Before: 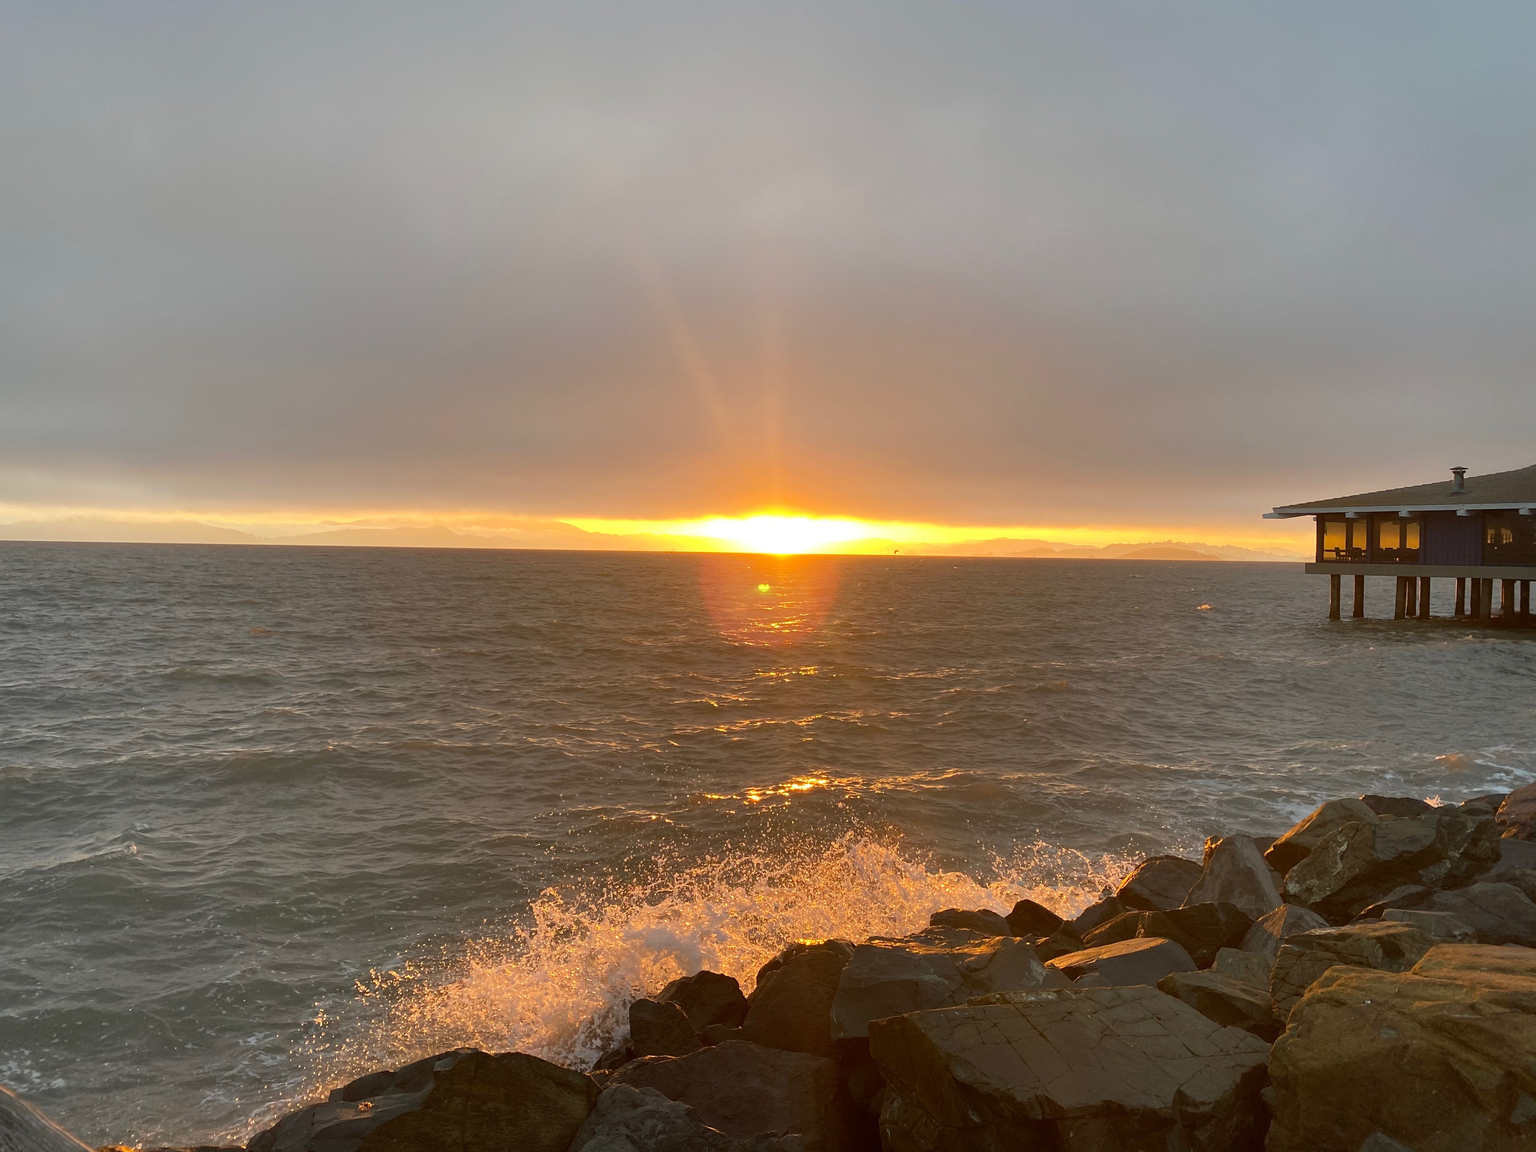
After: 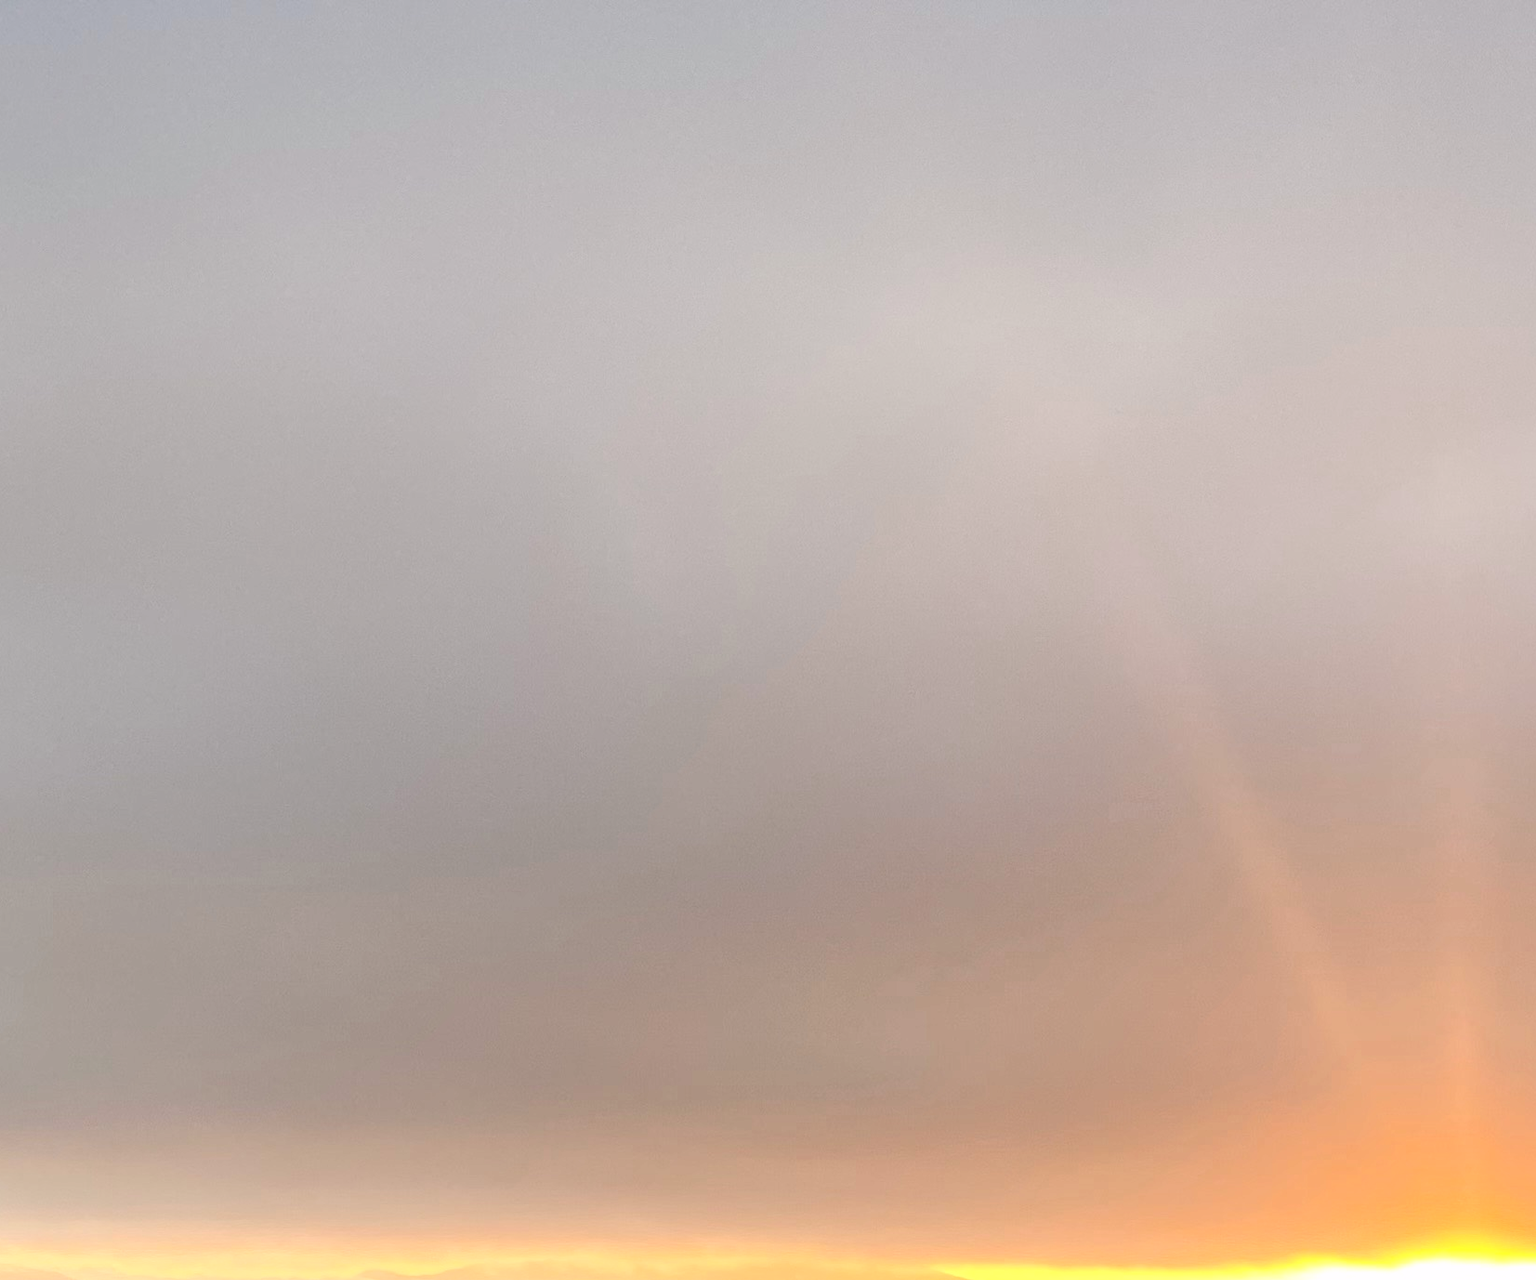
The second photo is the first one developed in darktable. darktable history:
contrast brightness saturation: contrast 0.27
color correction: highlights a* 3.09, highlights b* -1.16, shadows a* -0.118, shadows b* 2.04, saturation 0.978
crop and rotate: left 11.306%, top 0.053%, right 47.678%, bottom 54.372%
